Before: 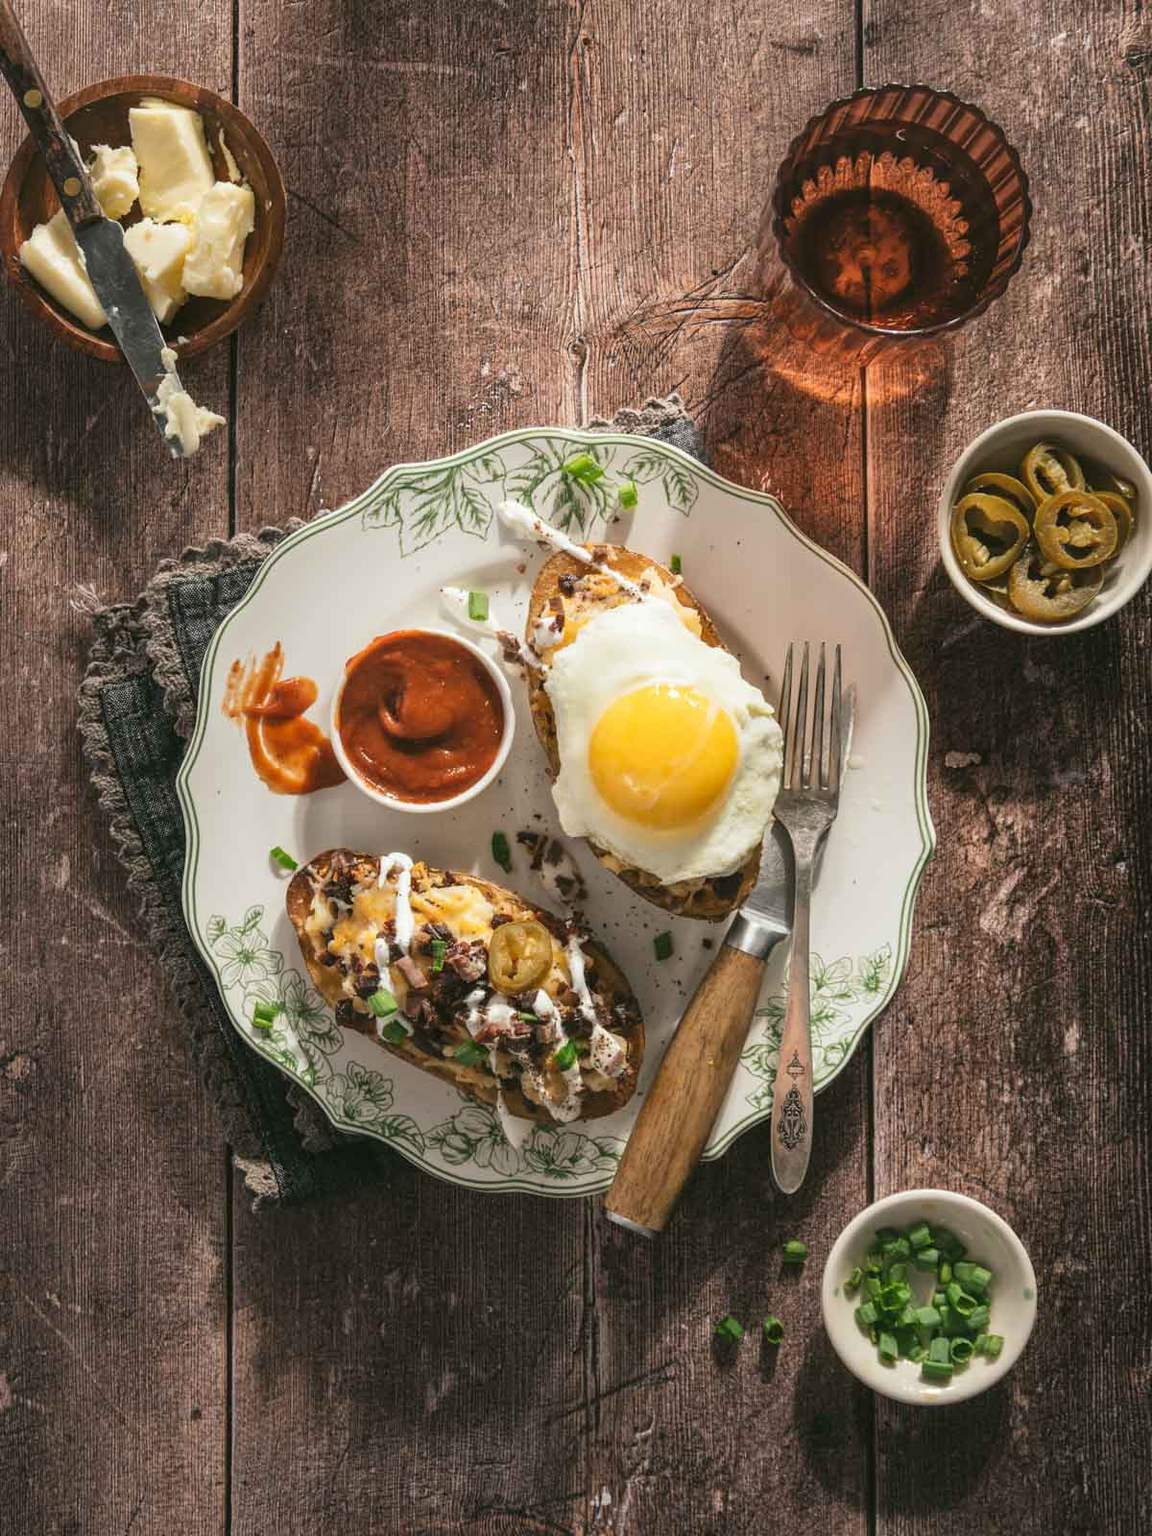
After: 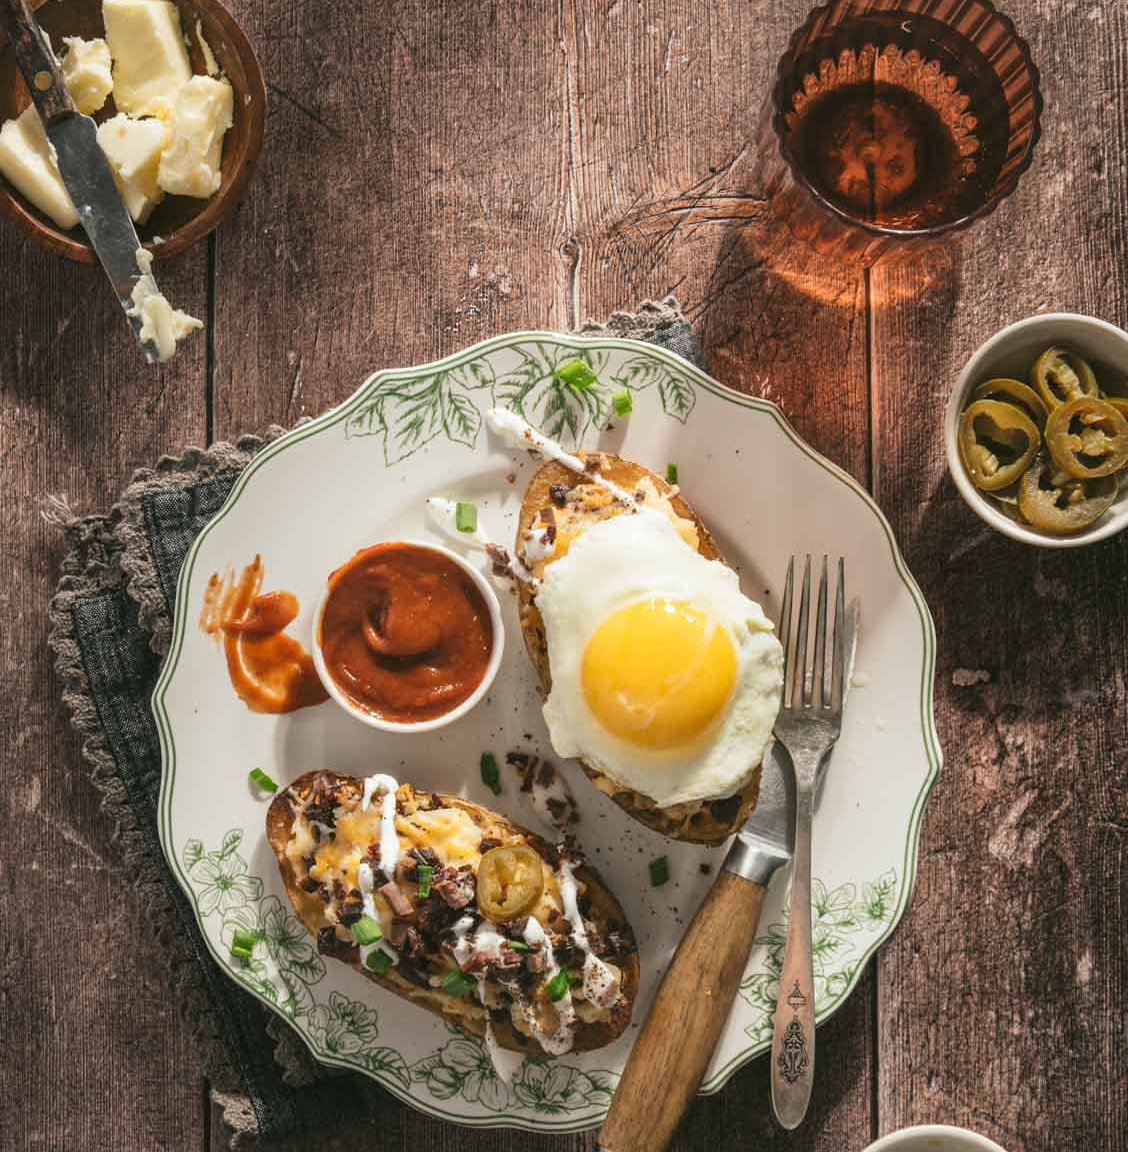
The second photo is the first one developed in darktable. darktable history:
crop: left 2.721%, top 7.146%, right 3.136%, bottom 20.157%
